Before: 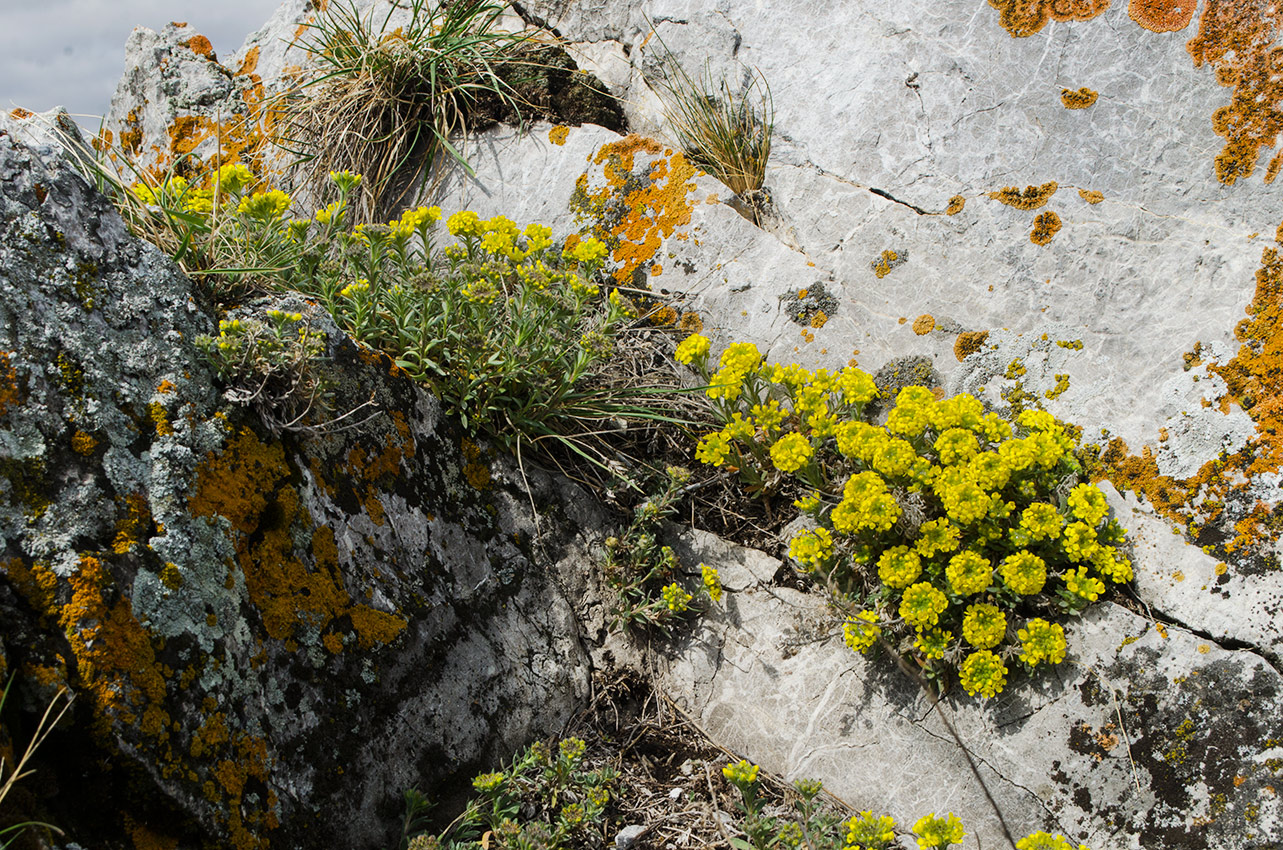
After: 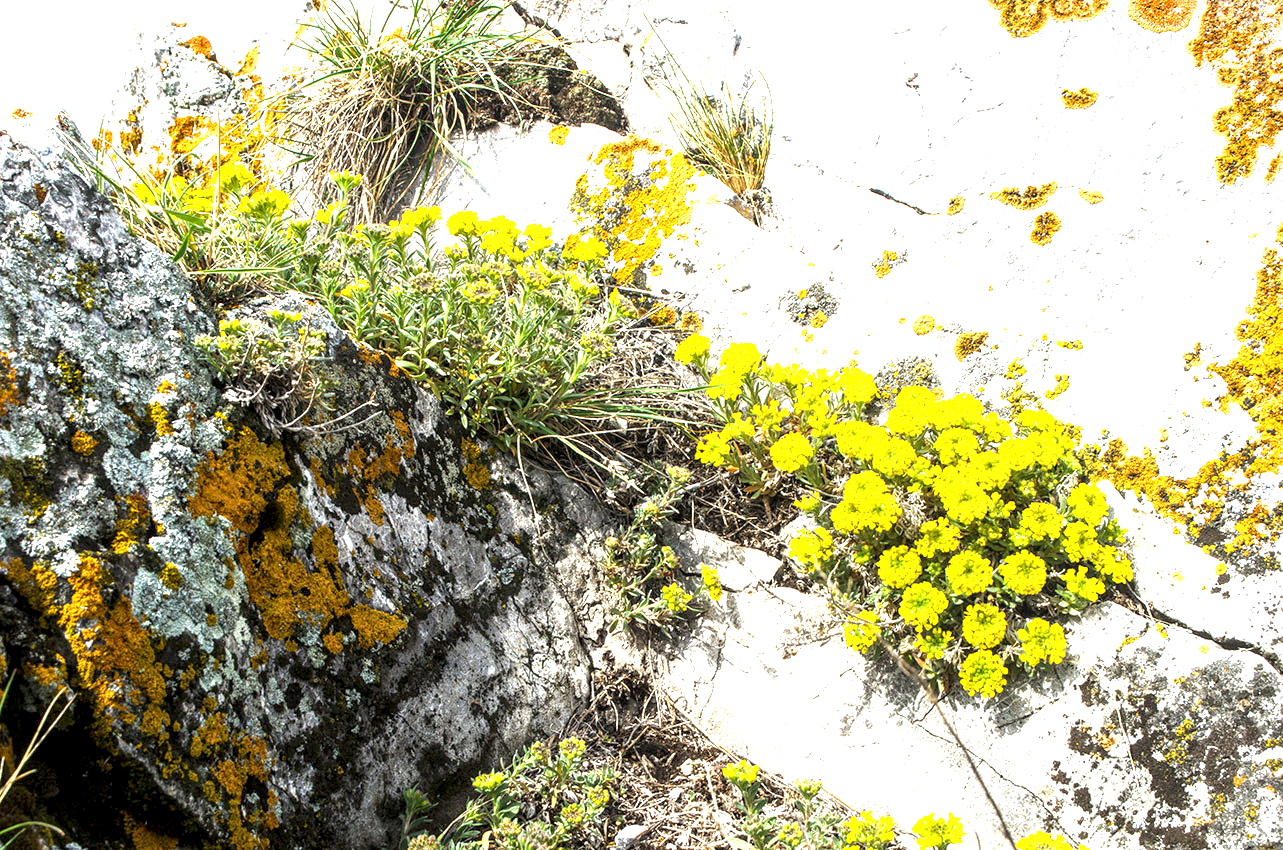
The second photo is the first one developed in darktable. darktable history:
exposure: black level correction 0.001, exposure 1.837 EV, compensate highlight preservation false
local contrast: detail 130%
